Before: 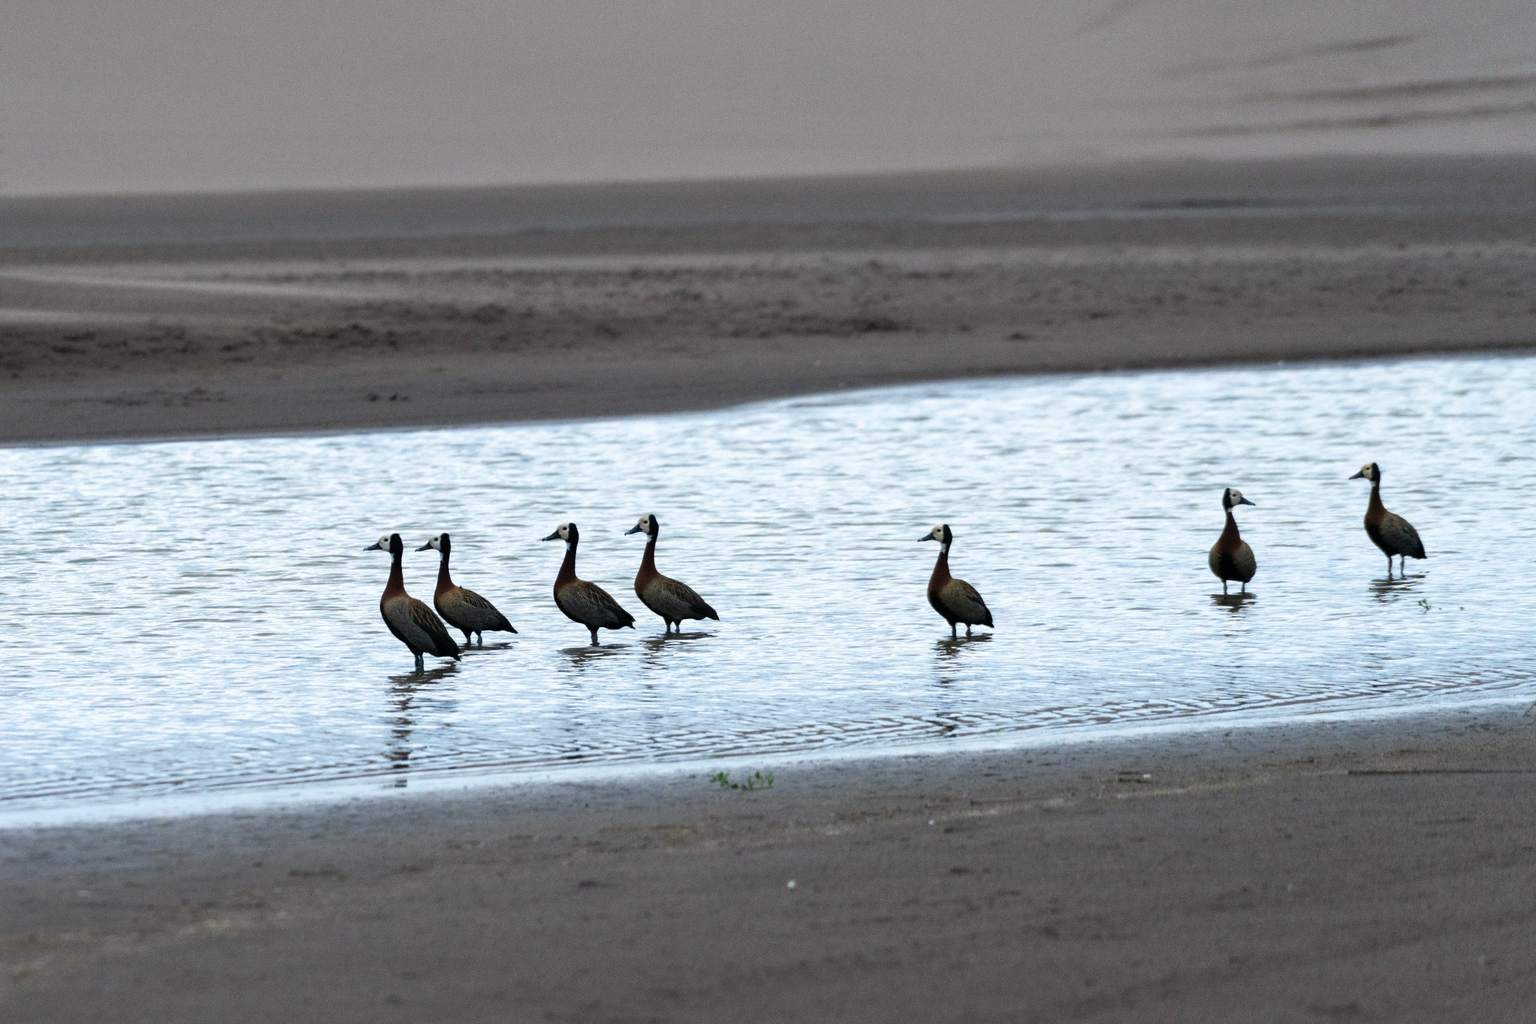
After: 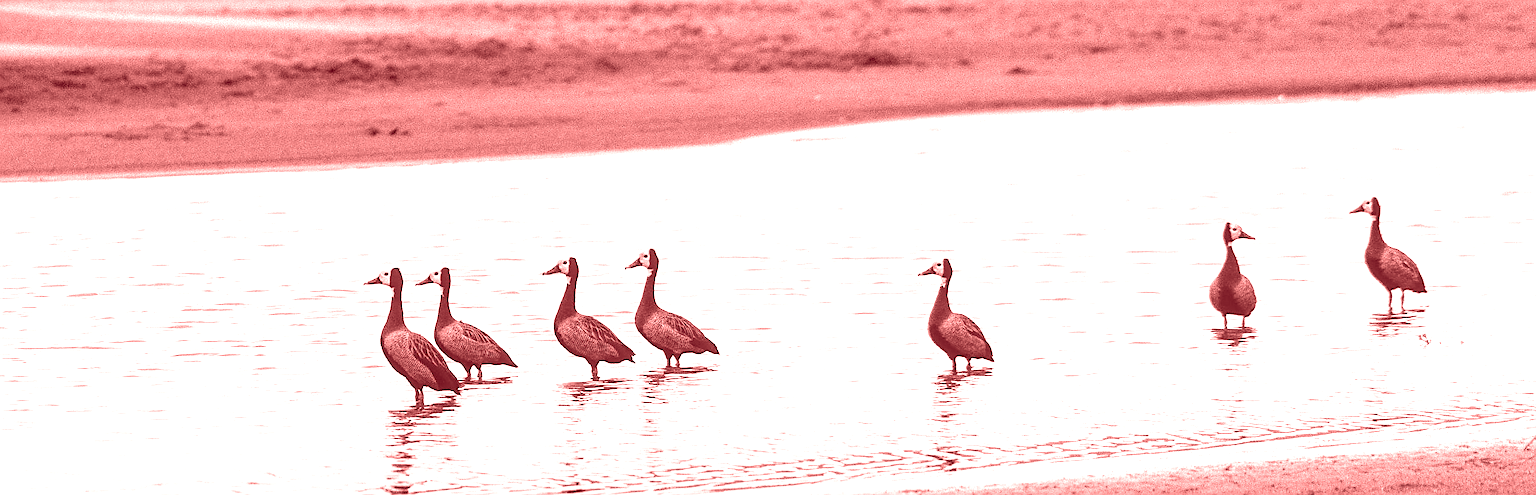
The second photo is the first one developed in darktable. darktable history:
contrast brightness saturation: contrast 0.01, saturation -0.05
crop and rotate: top 26.056%, bottom 25.543%
sharpen: radius 1.4, amount 1.25, threshold 0.7
colorize: saturation 60%, source mix 100%
base curve: curves: ch0 [(0, 0) (0.688, 0.865) (1, 1)], preserve colors none
exposure: black level correction -0.005, exposure 1 EV, compensate highlight preservation false
local contrast: detail 154%
